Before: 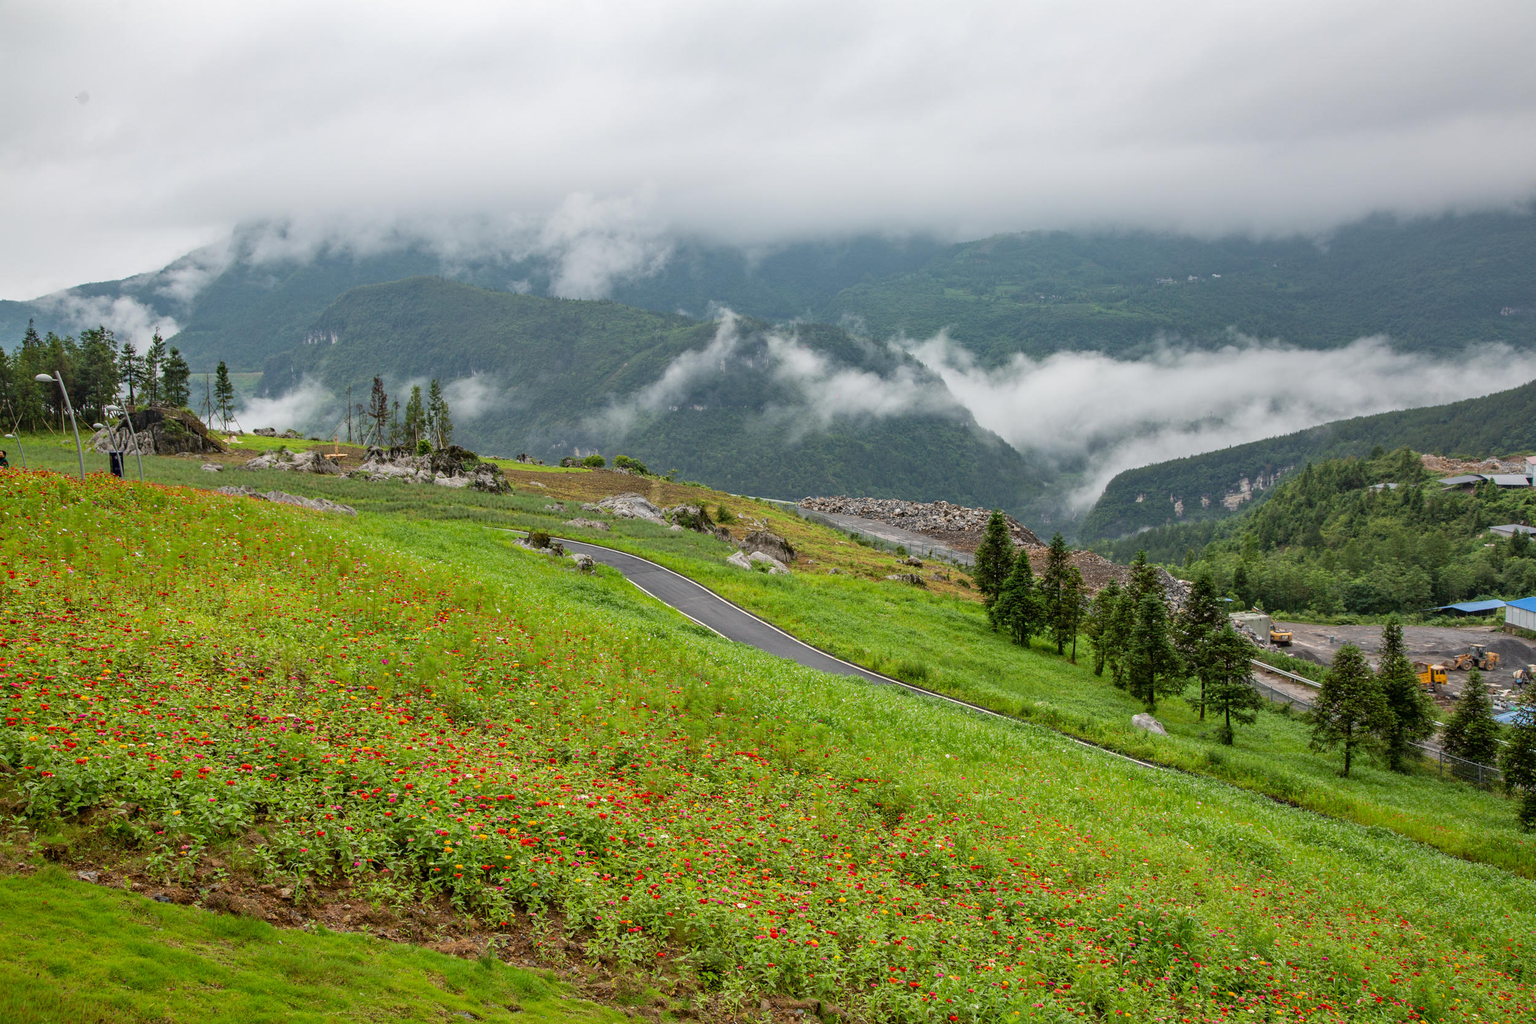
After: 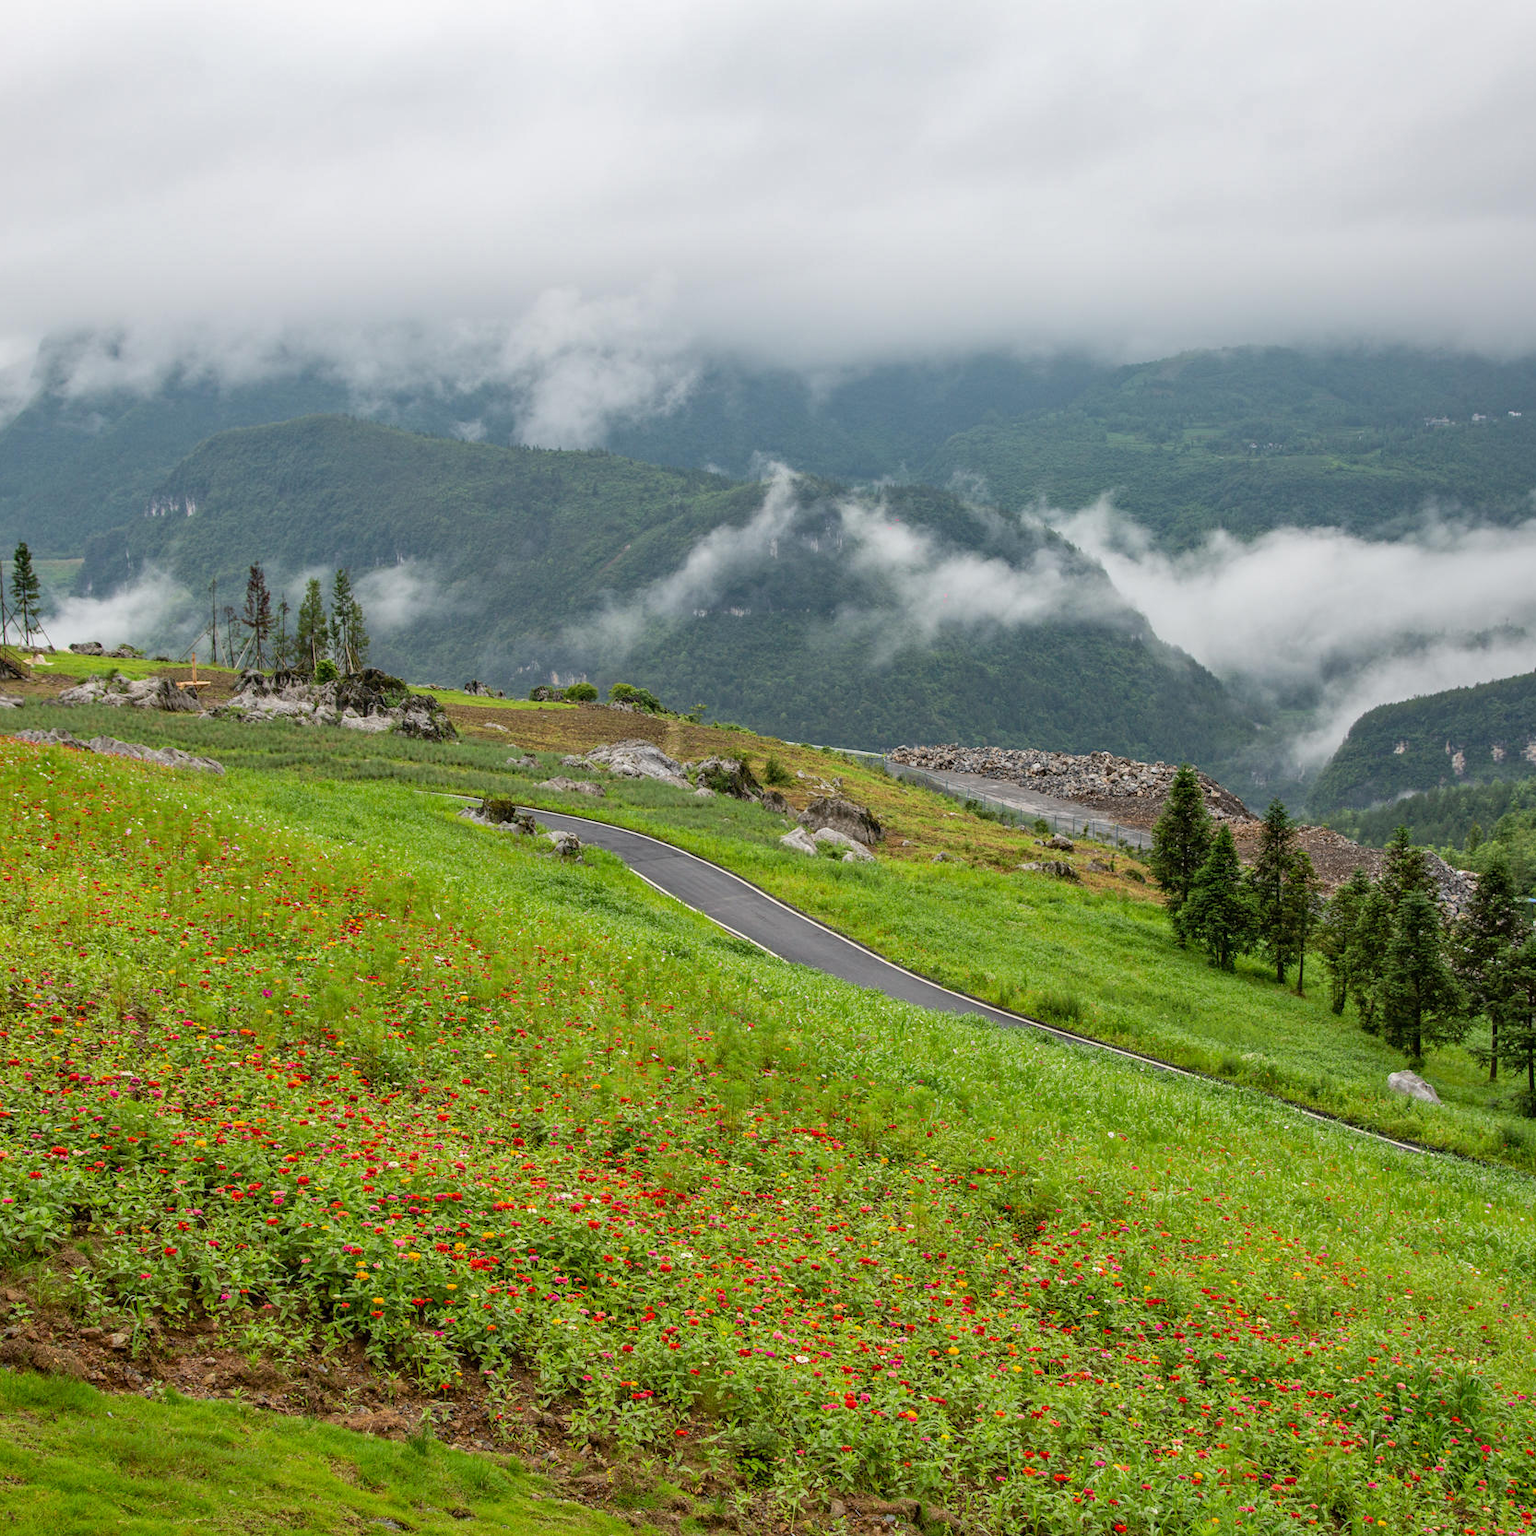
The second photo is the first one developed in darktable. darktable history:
crop and rotate: left 13.537%, right 19.796%
rotate and perspective: automatic cropping off
local contrast: detail 110%
